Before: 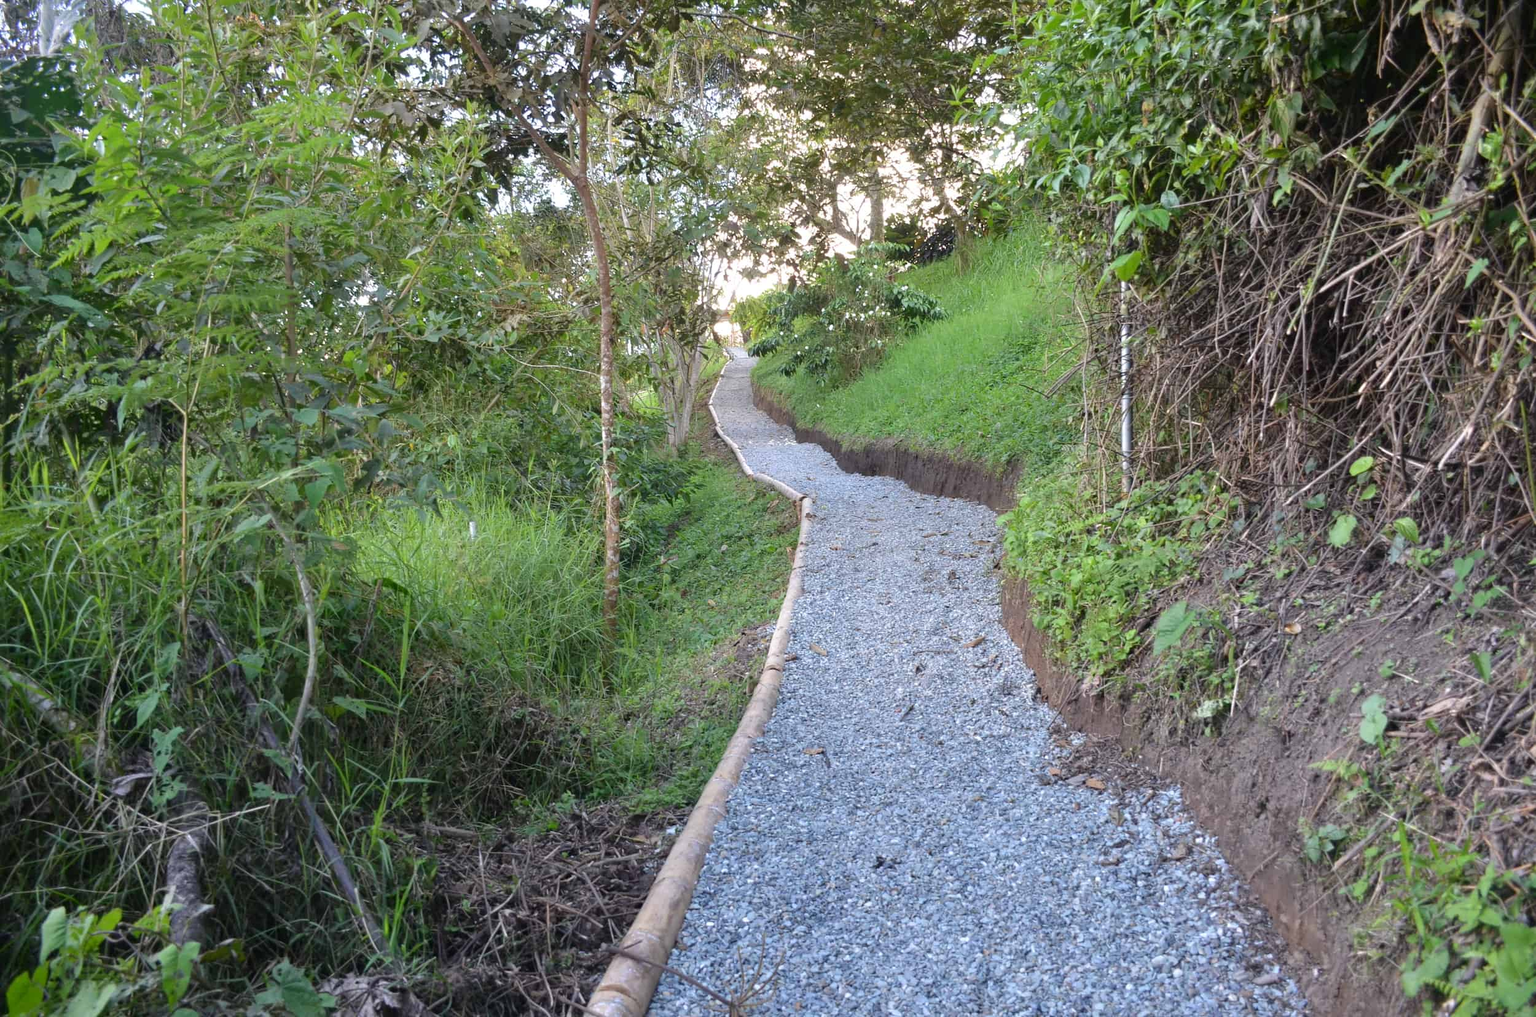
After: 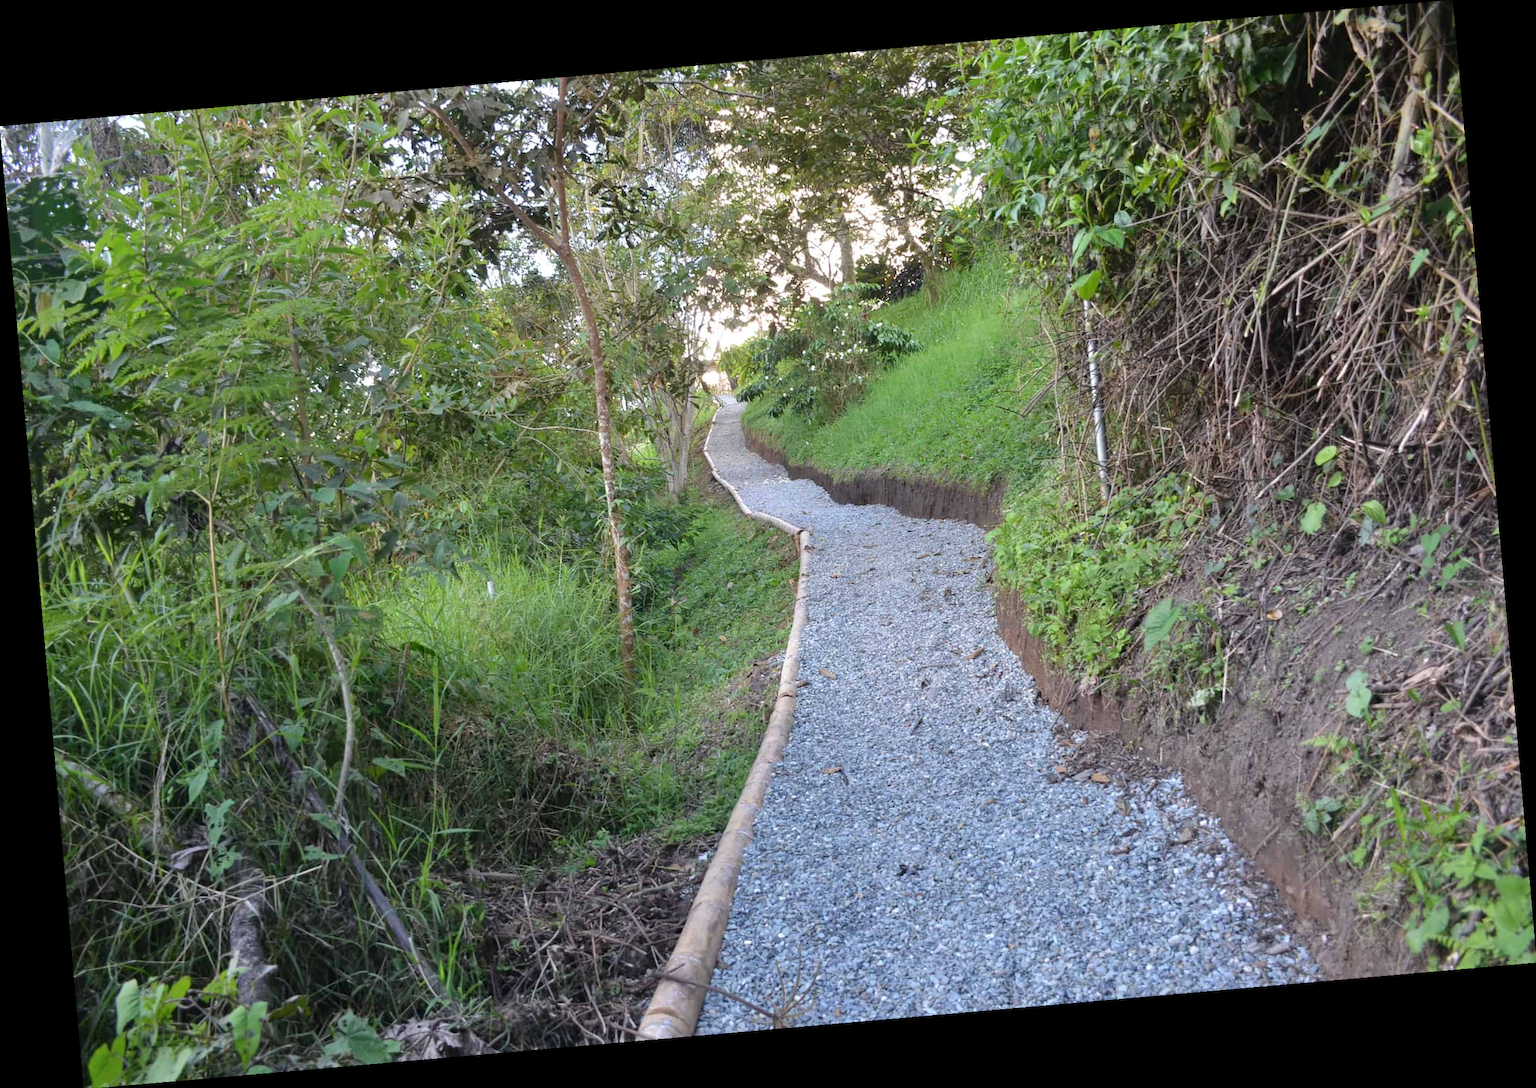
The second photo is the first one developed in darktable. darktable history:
rotate and perspective: rotation -4.98°, automatic cropping off
shadows and highlights: shadows 29.32, highlights -29.32, low approximation 0.01, soften with gaussian
